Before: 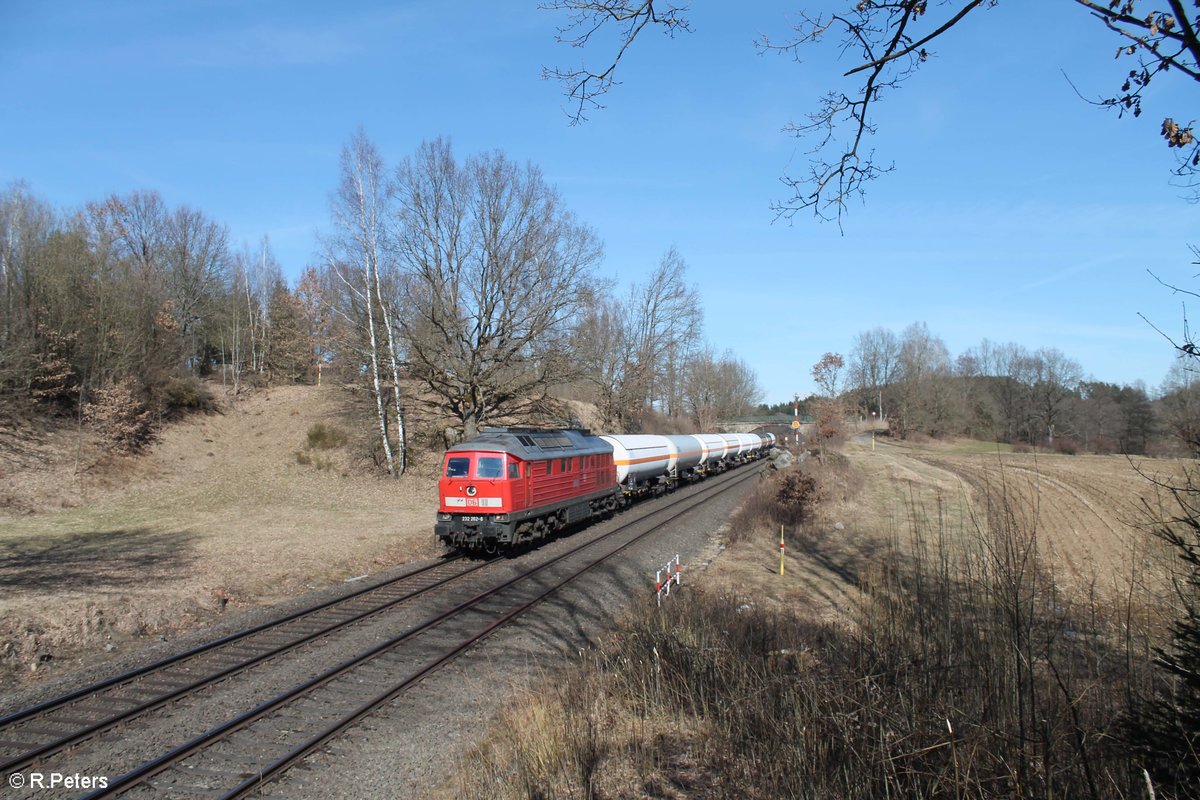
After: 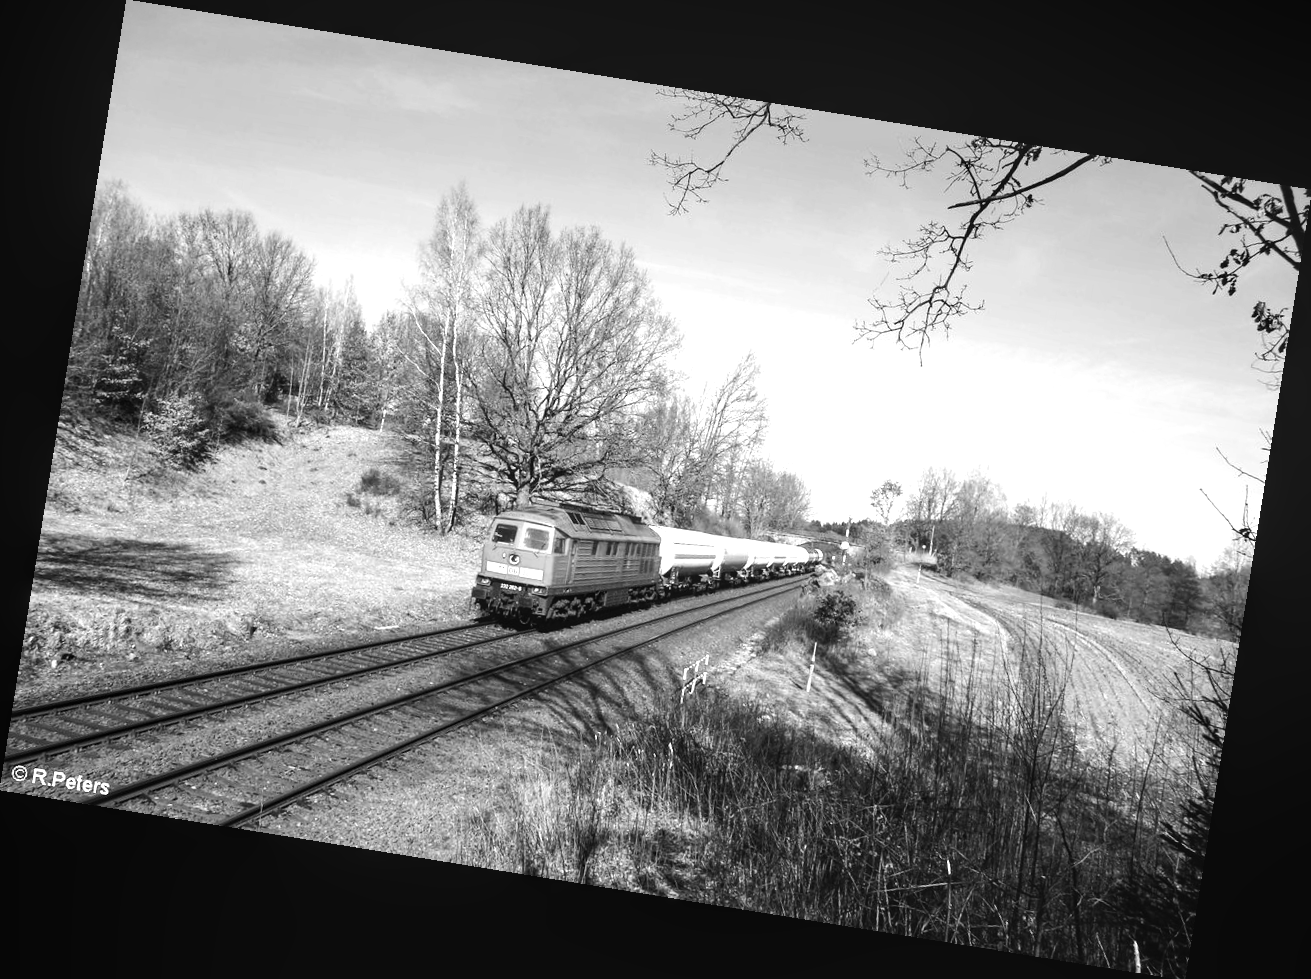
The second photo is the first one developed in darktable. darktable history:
rotate and perspective: rotation 9.12°, automatic cropping off
exposure: black level correction 0, exposure 0.2 EV, compensate exposure bias true, compensate highlight preservation false
local contrast: detail 110%
white balance: red 1.138, green 0.996, blue 0.812
tone equalizer: -8 EV -1.08 EV, -7 EV -1.01 EV, -6 EV -0.867 EV, -5 EV -0.578 EV, -3 EV 0.578 EV, -2 EV 0.867 EV, -1 EV 1.01 EV, +0 EV 1.08 EV, edges refinement/feathering 500, mask exposure compensation -1.57 EV, preserve details no
monochrome: size 3.1
